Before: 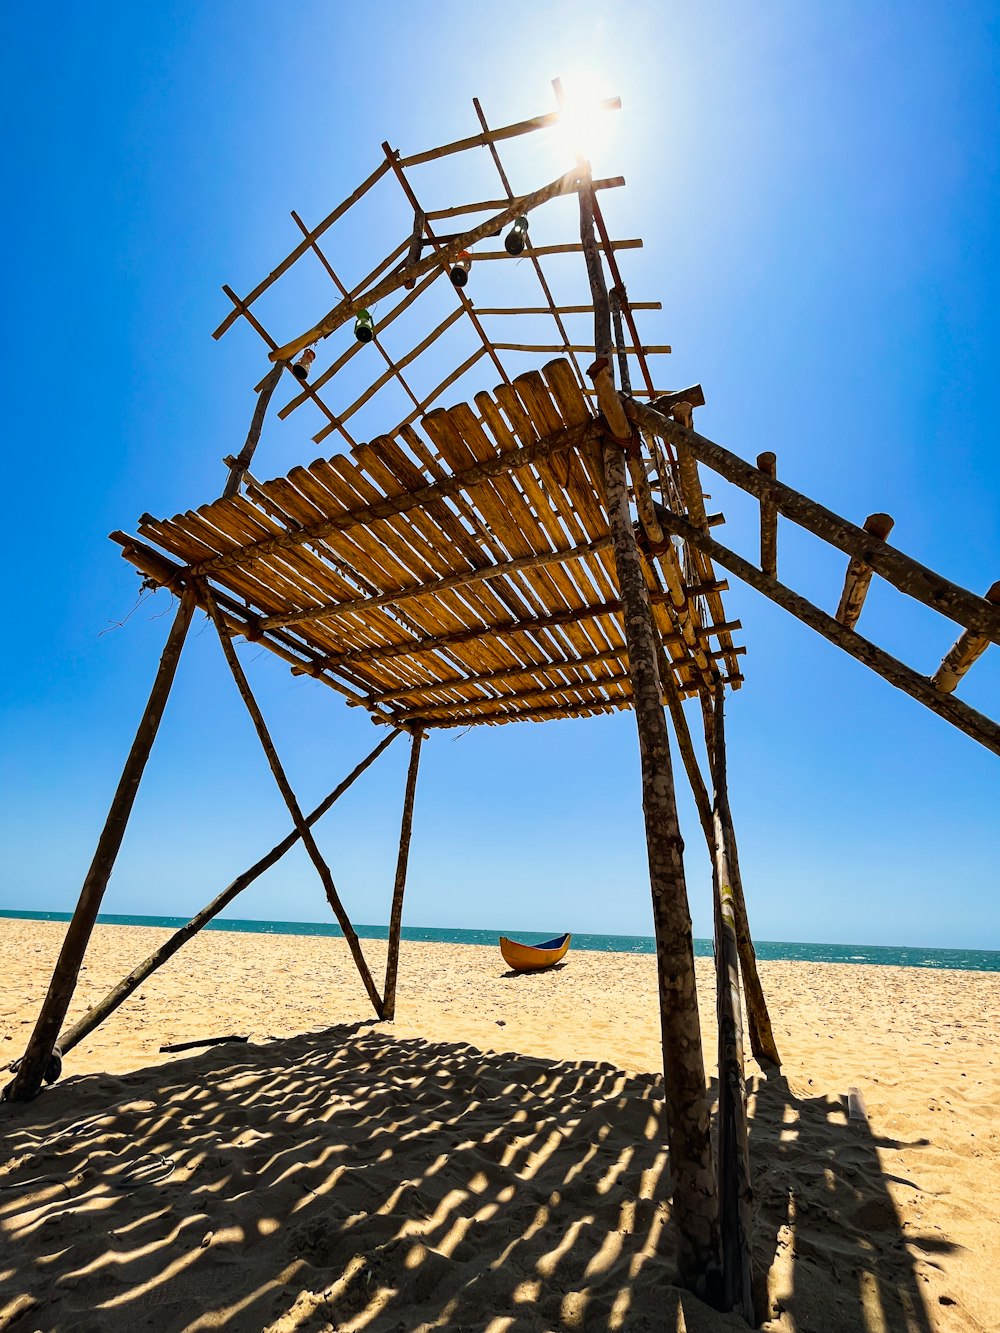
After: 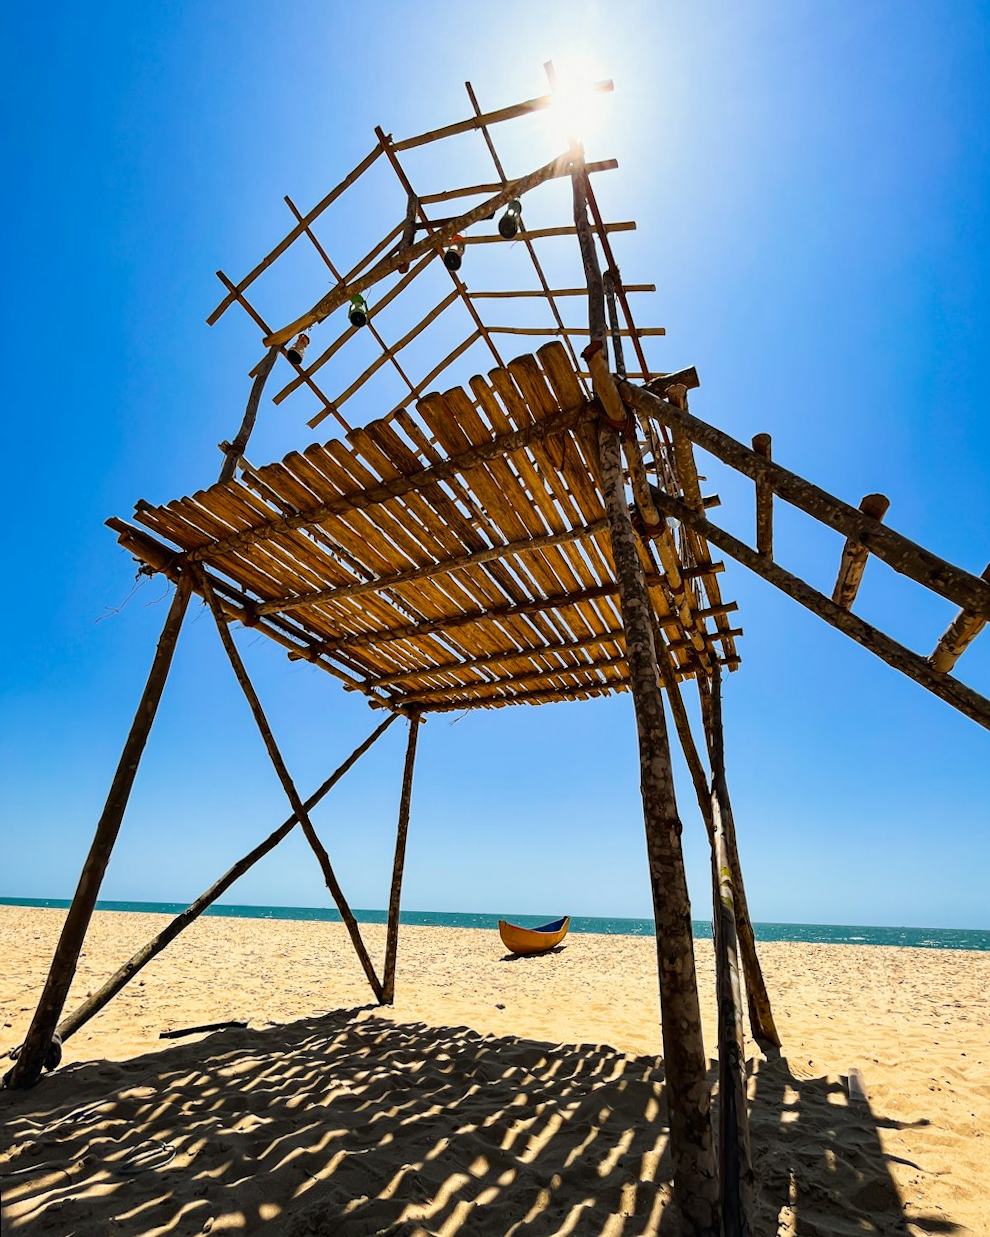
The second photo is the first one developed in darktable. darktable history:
rotate and perspective: rotation -0.45°, automatic cropping original format, crop left 0.008, crop right 0.992, crop top 0.012, crop bottom 0.988
crop: top 0.448%, right 0.264%, bottom 5.045%
